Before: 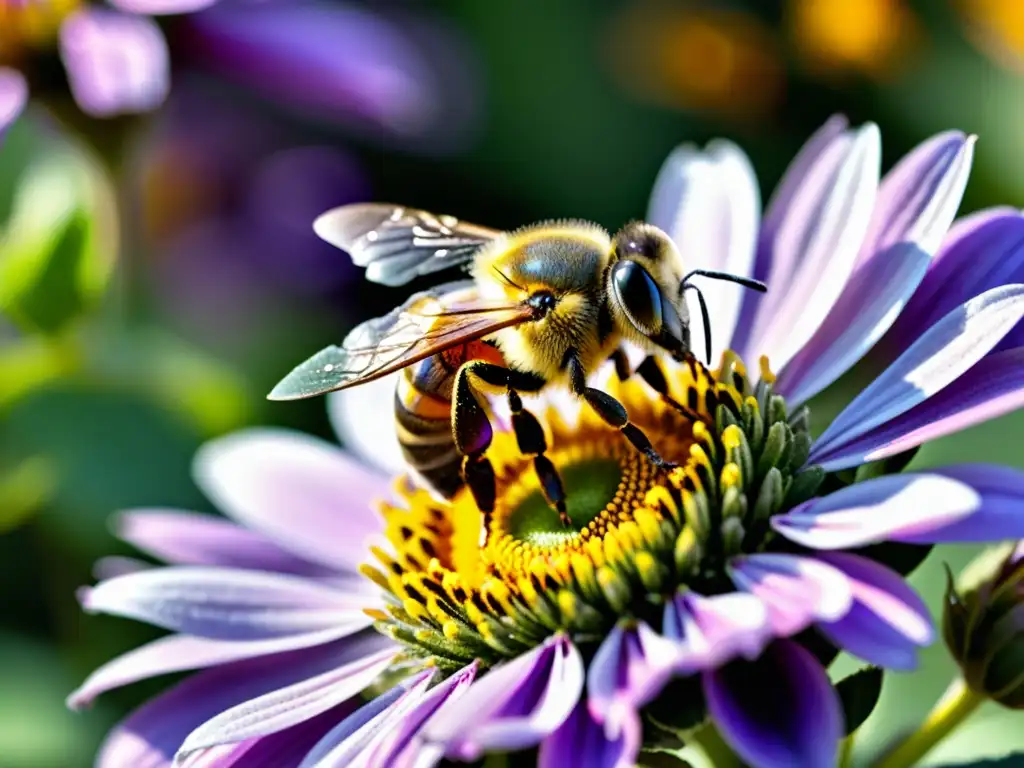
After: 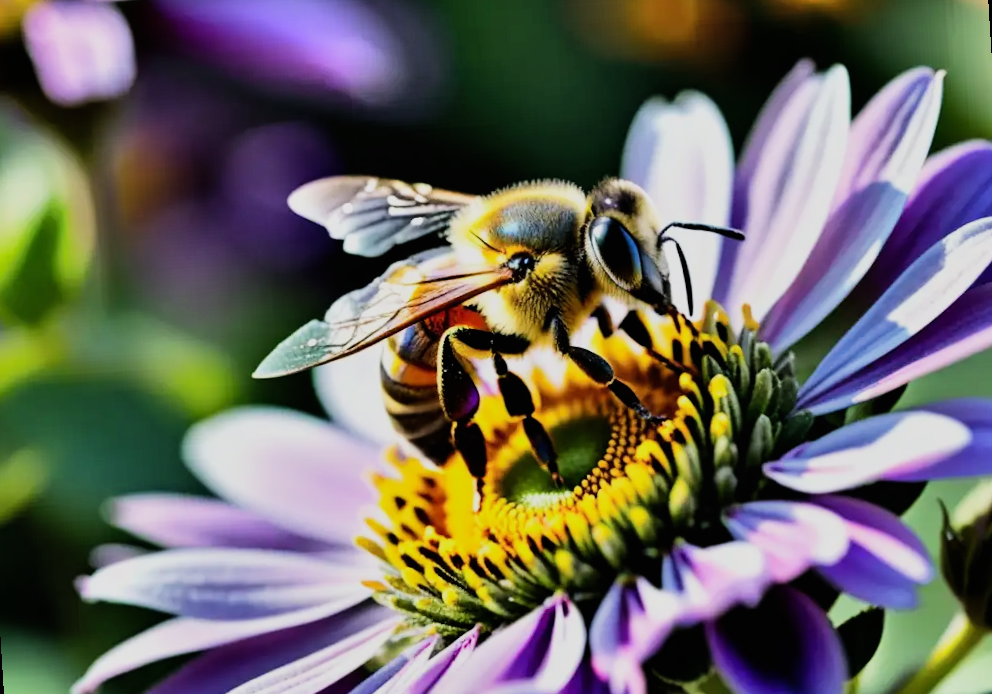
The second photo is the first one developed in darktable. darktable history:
filmic rgb: black relative exposure -7.5 EV, white relative exposure 5 EV, hardness 3.31, contrast 1.3, contrast in shadows safe
rotate and perspective: rotation -3.52°, crop left 0.036, crop right 0.964, crop top 0.081, crop bottom 0.919
local contrast: mode bilateral grid, contrast 100, coarseness 100, detail 94%, midtone range 0.2
shadows and highlights: shadows 52.42, soften with gaussian
